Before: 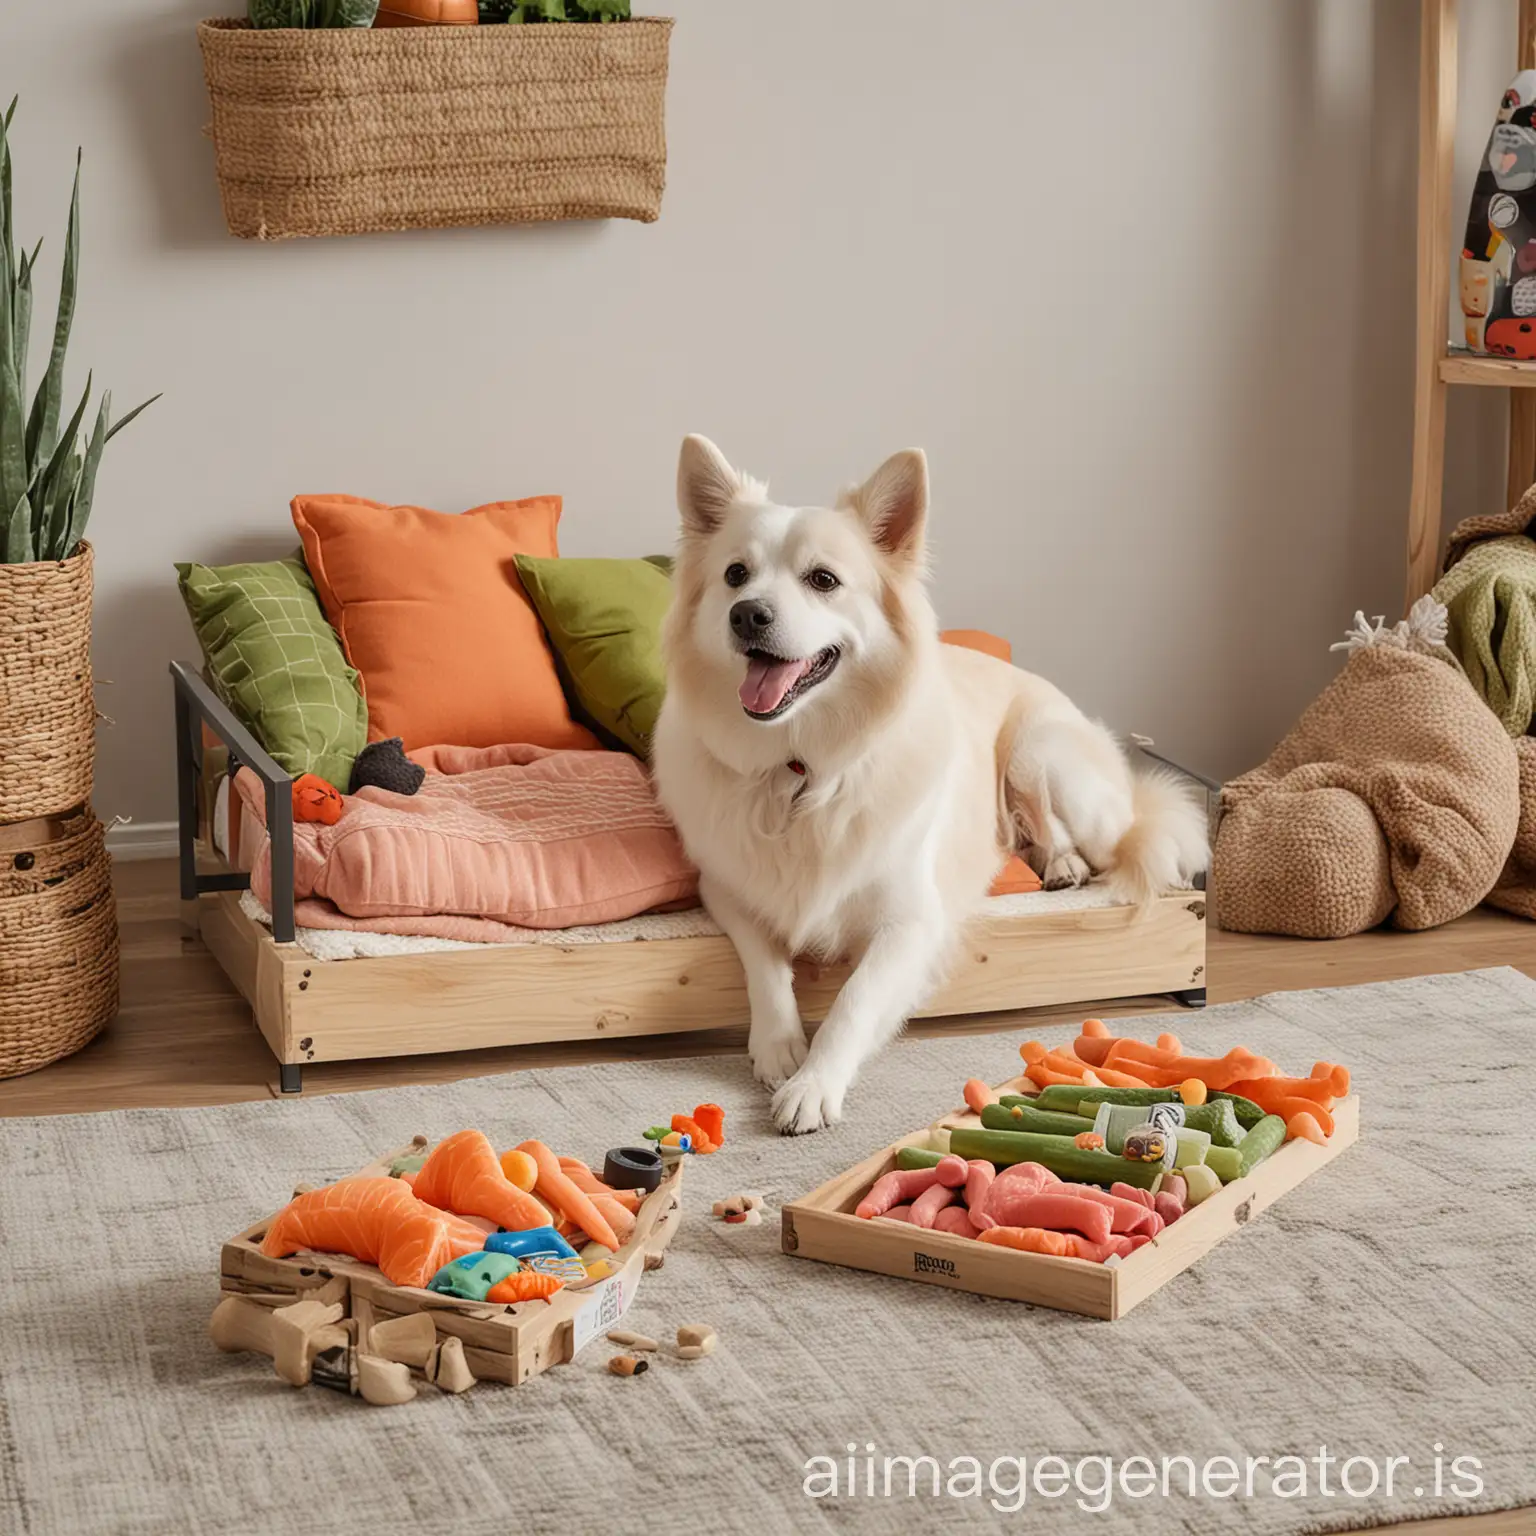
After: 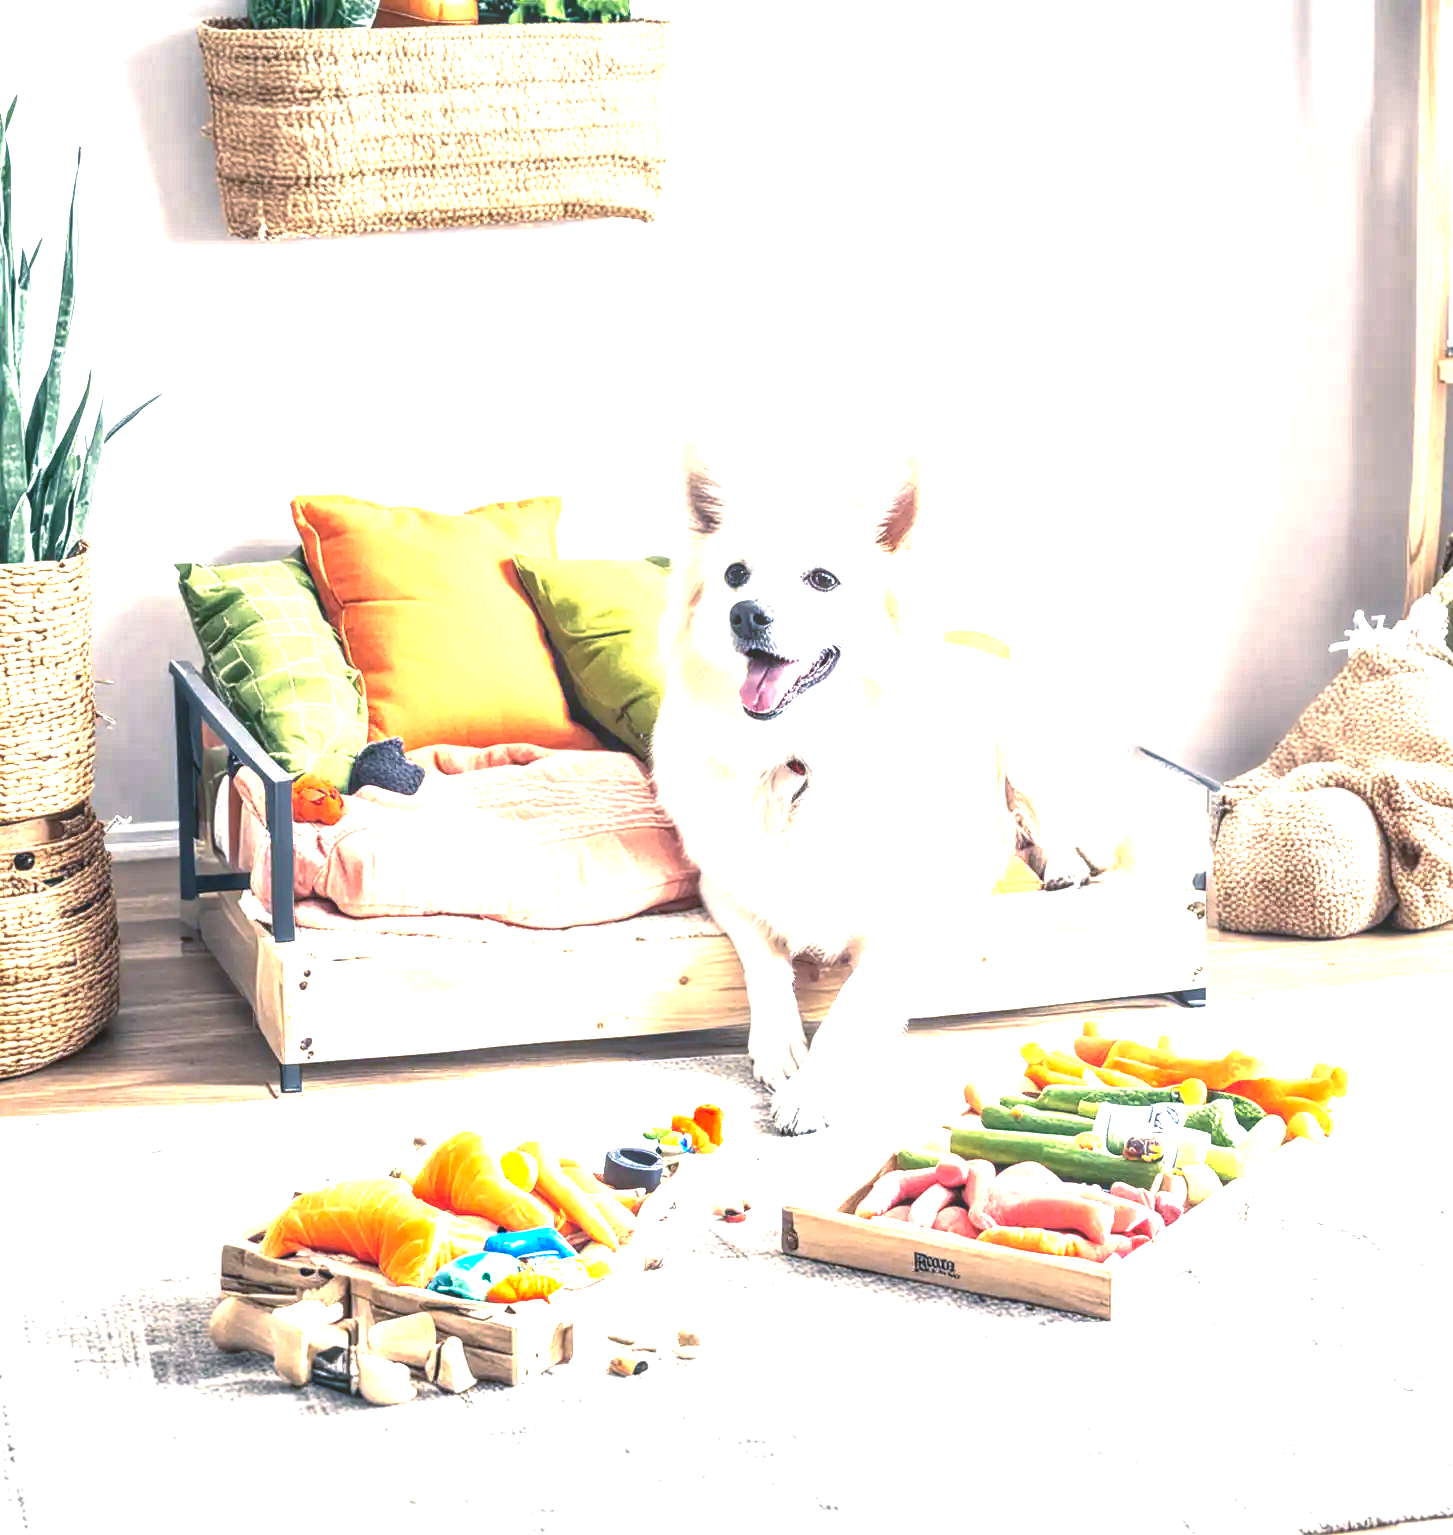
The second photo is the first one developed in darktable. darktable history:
crop and rotate: left 0%, right 5.341%
color balance rgb: shadows lift › luminance -40.914%, shadows lift › chroma 14.13%, shadows lift › hue 257.46°, linear chroma grading › global chroma -14.76%, perceptual saturation grading › global saturation 19.568%, perceptual brilliance grading › global brilliance 34.246%, perceptual brilliance grading › highlights 49.756%, perceptual brilliance grading › mid-tones 59.494%, perceptual brilliance grading › shadows 34.29%
local contrast: on, module defaults
